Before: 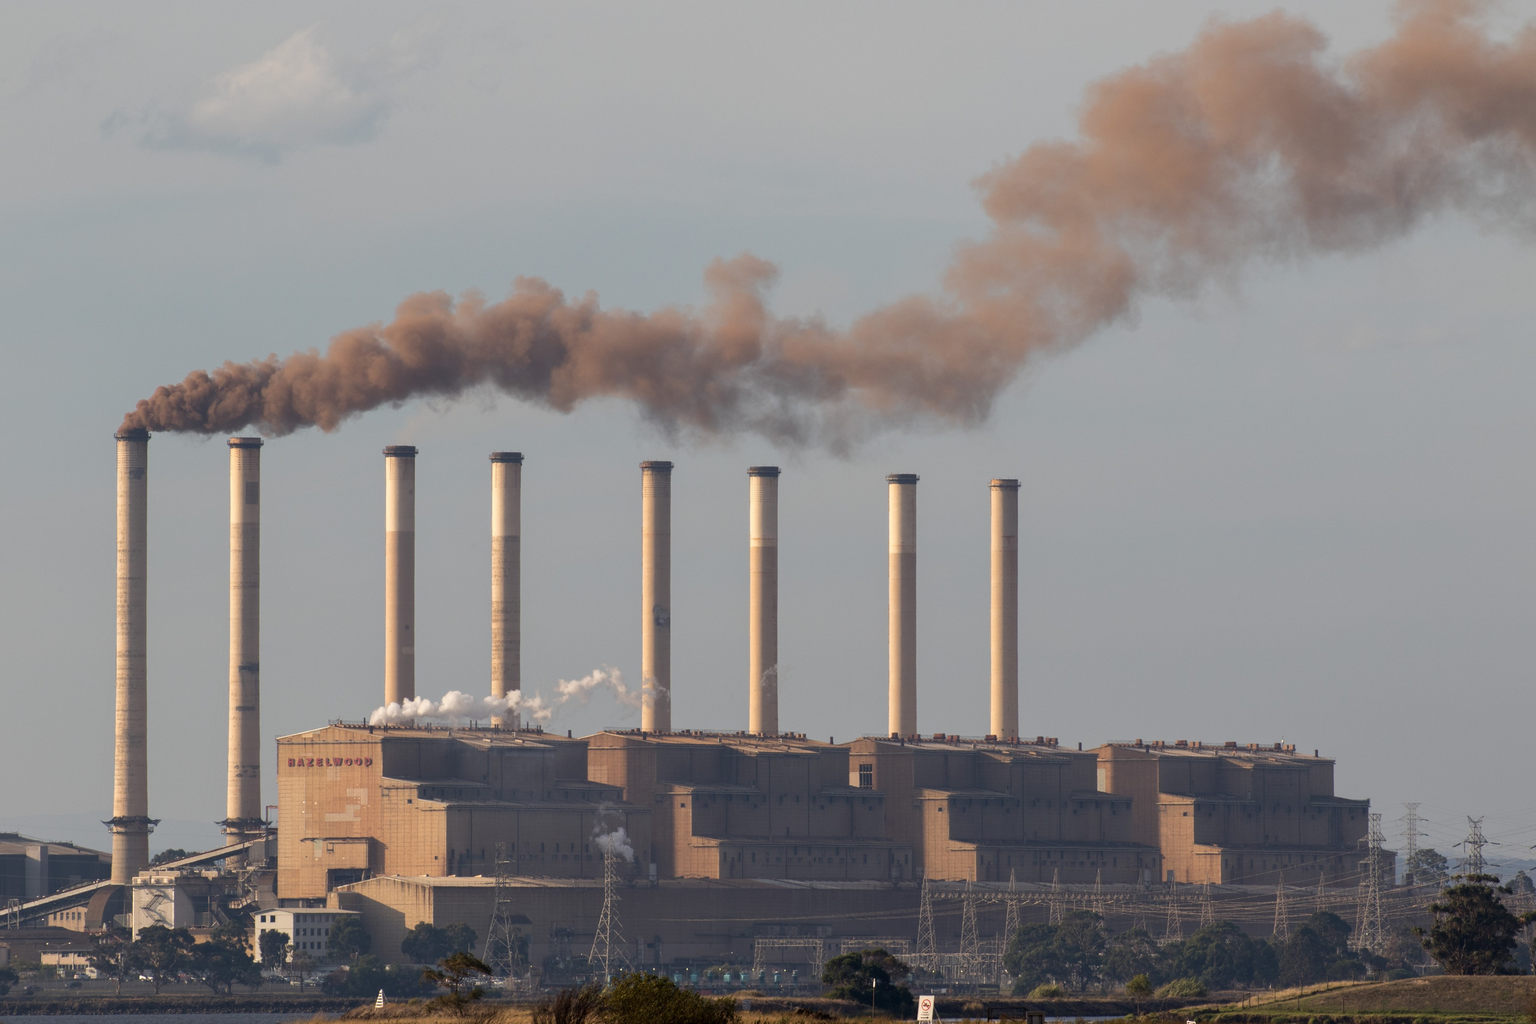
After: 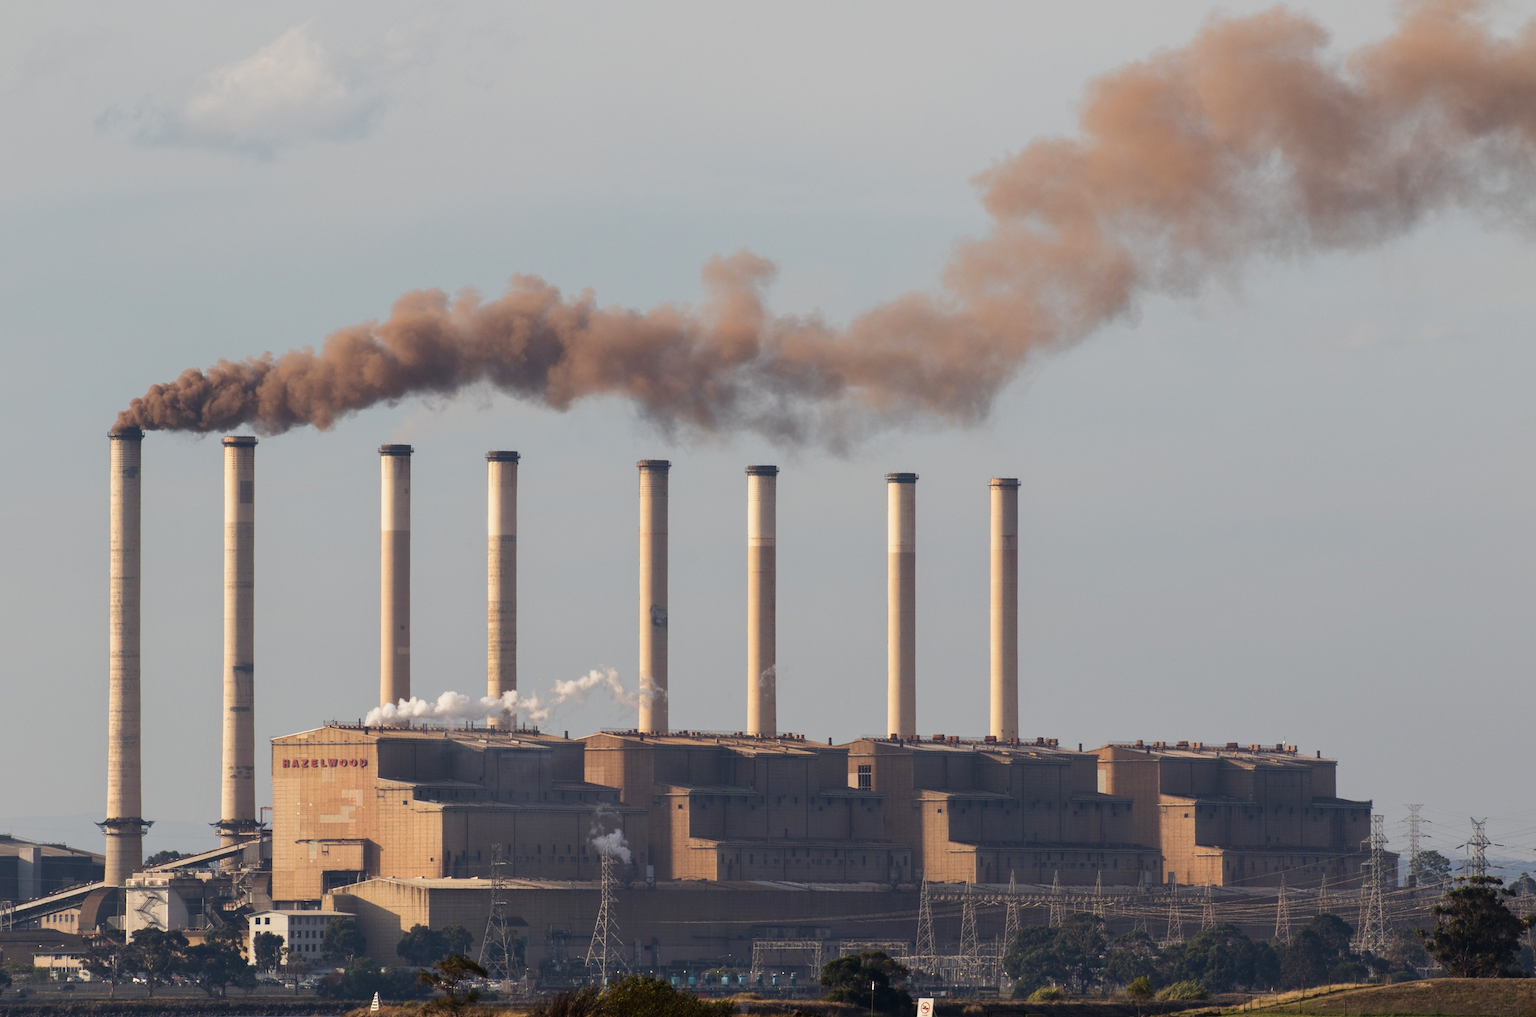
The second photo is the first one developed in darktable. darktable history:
crop: left 0.493%, top 0.479%, right 0.211%, bottom 0.882%
tone curve: curves: ch0 [(0, 0.011) (0.139, 0.106) (0.295, 0.271) (0.499, 0.523) (0.739, 0.782) (0.857, 0.879) (1, 0.967)]; ch1 [(0, 0) (0.272, 0.249) (0.388, 0.385) (0.469, 0.456) (0.495, 0.497) (0.524, 0.518) (0.602, 0.623) (0.725, 0.779) (1, 1)]; ch2 [(0, 0) (0.125, 0.089) (0.353, 0.329) (0.443, 0.408) (0.502, 0.499) (0.548, 0.549) (0.608, 0.635) (1, 1)], preserve colors none
